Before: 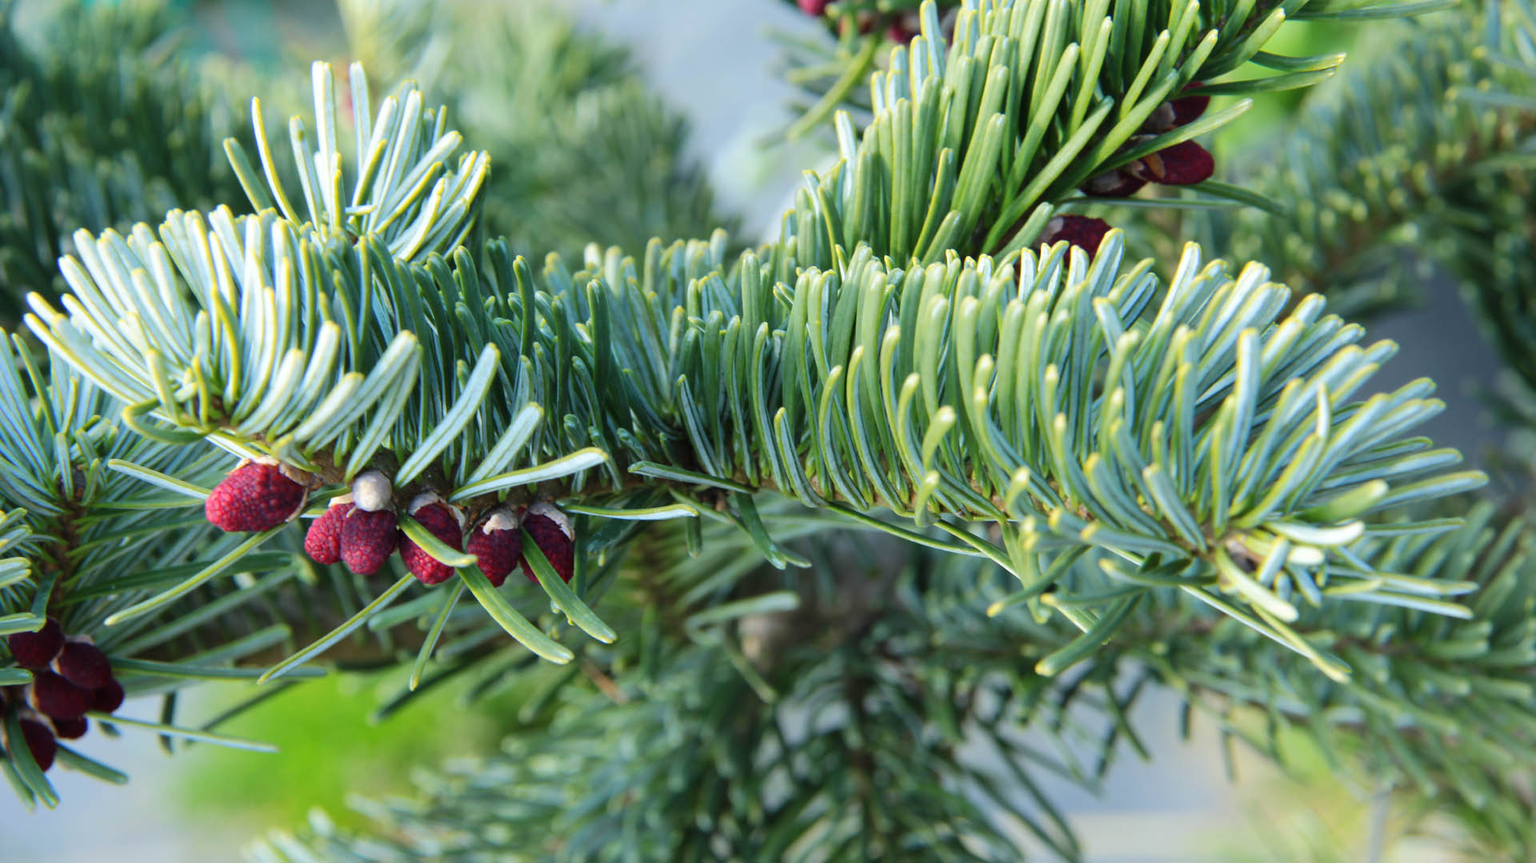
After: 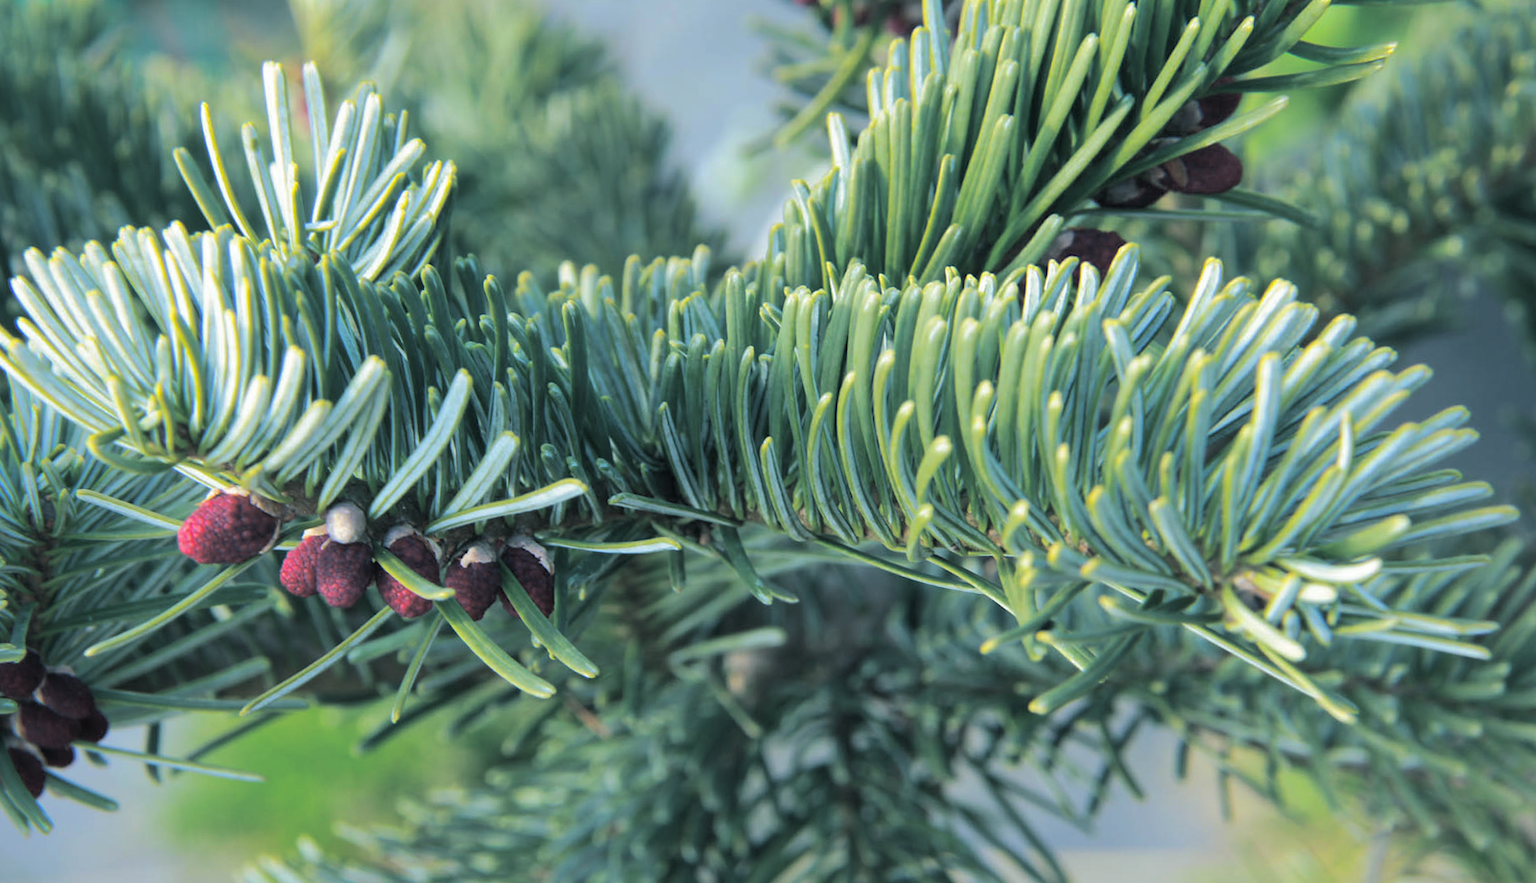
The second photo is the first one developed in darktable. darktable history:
rotate and perspective: rotation 0.074°, lens shift (vertical) 0.096, lens shift (horizontal) -0.041, crop left 0.043, crop right 0.952, crop top 0.024, crop bottom 0.979
shadows and highlights: on, module defaults
split-toning: shadows › hue 205.2°, shadows › saturation 0.29, highlights › hue 50.4°, highlights › saturation 0.38, balance -49.9
